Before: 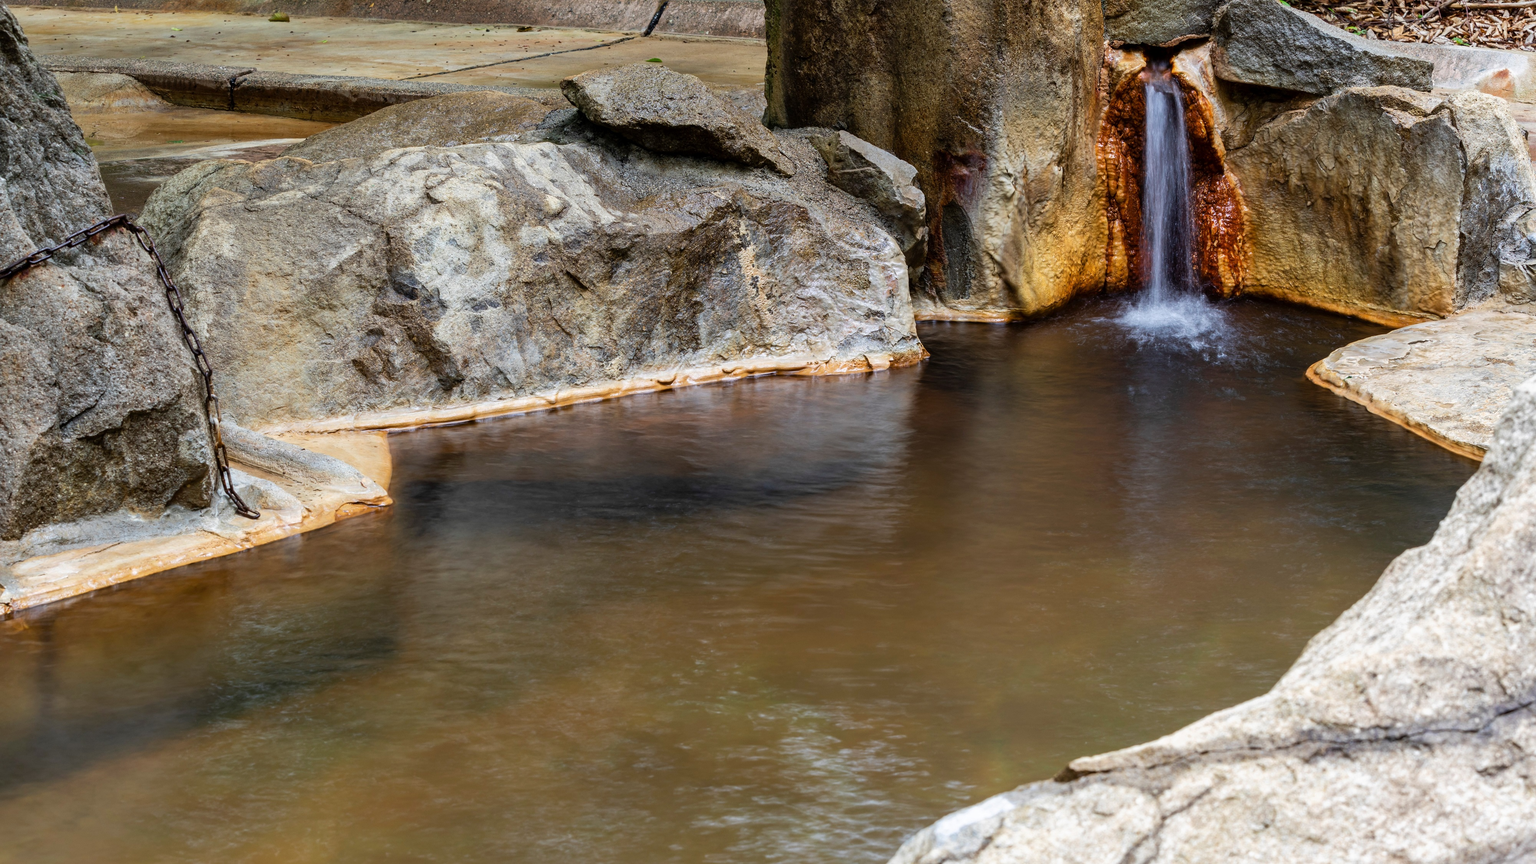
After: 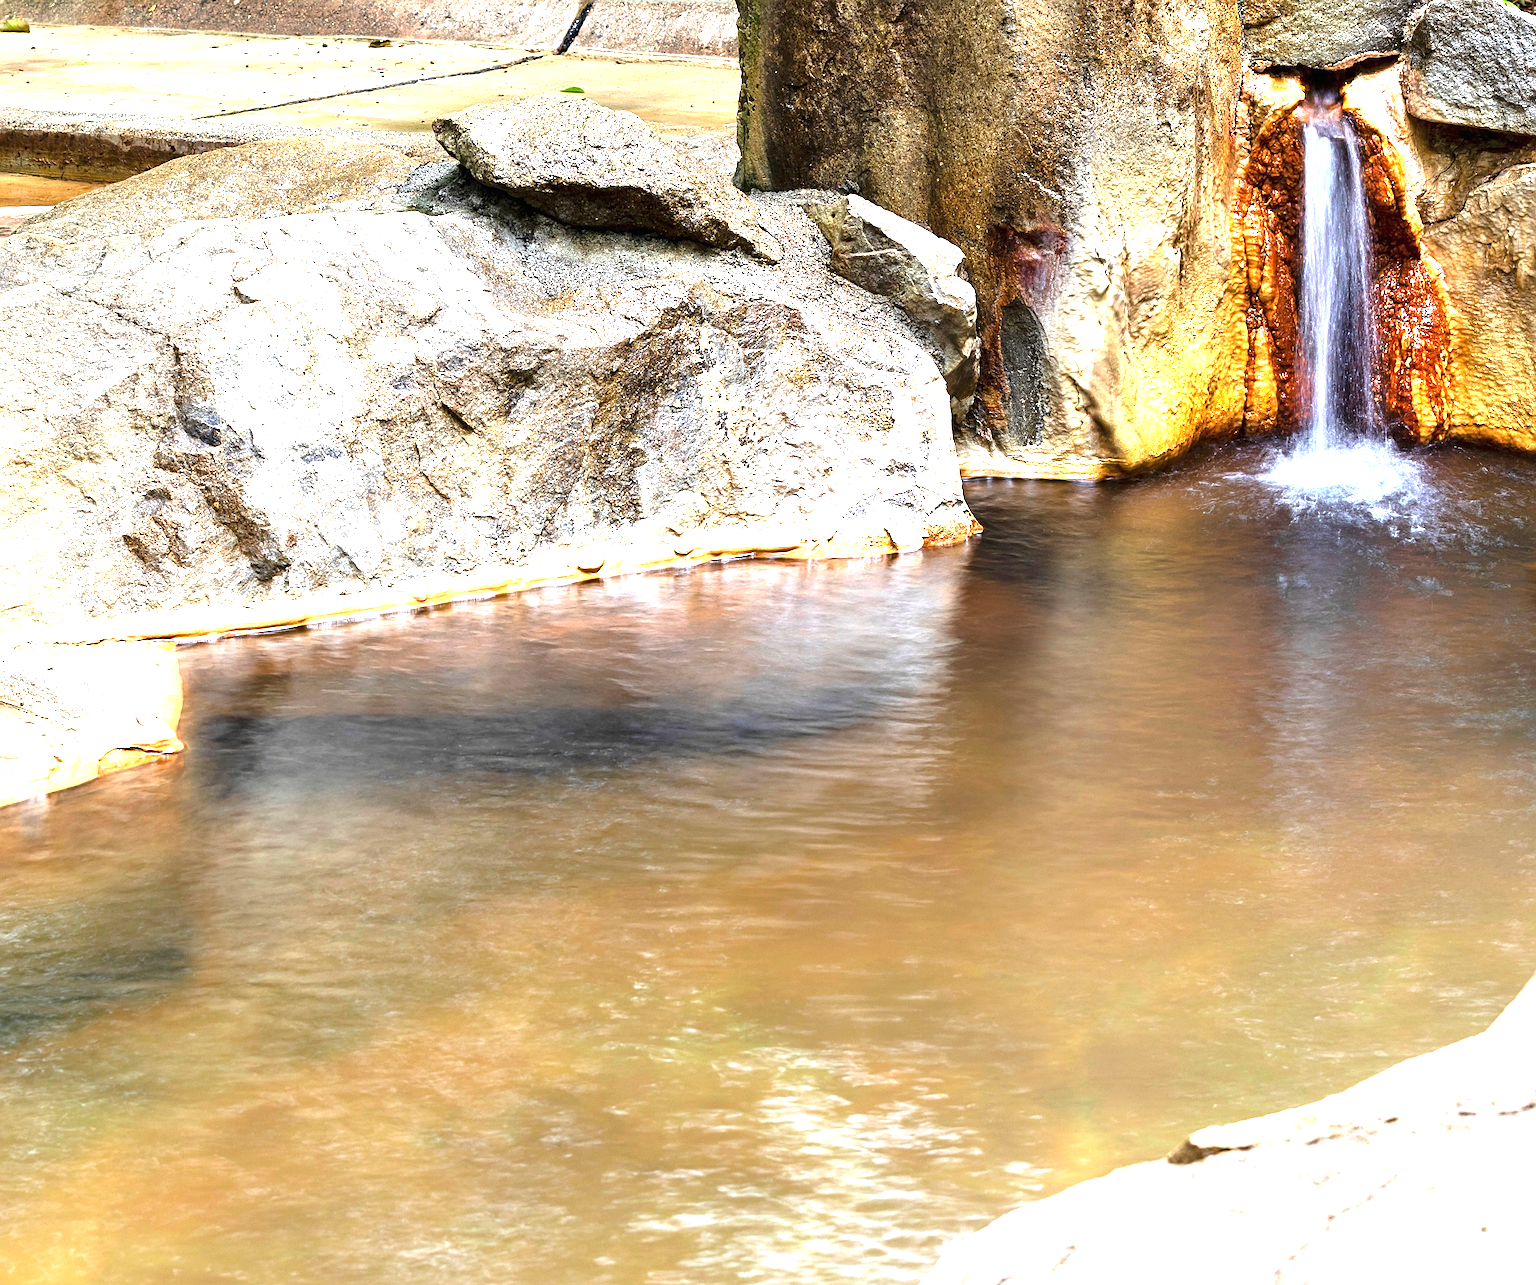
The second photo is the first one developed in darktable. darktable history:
exposure: black level correction 0, exposure 2.093 EV, compensate exposure bias true, compensate highlight preservation false
sharpen: on, module defaults
crop and rotate: left 17.572%, right 15.204%
